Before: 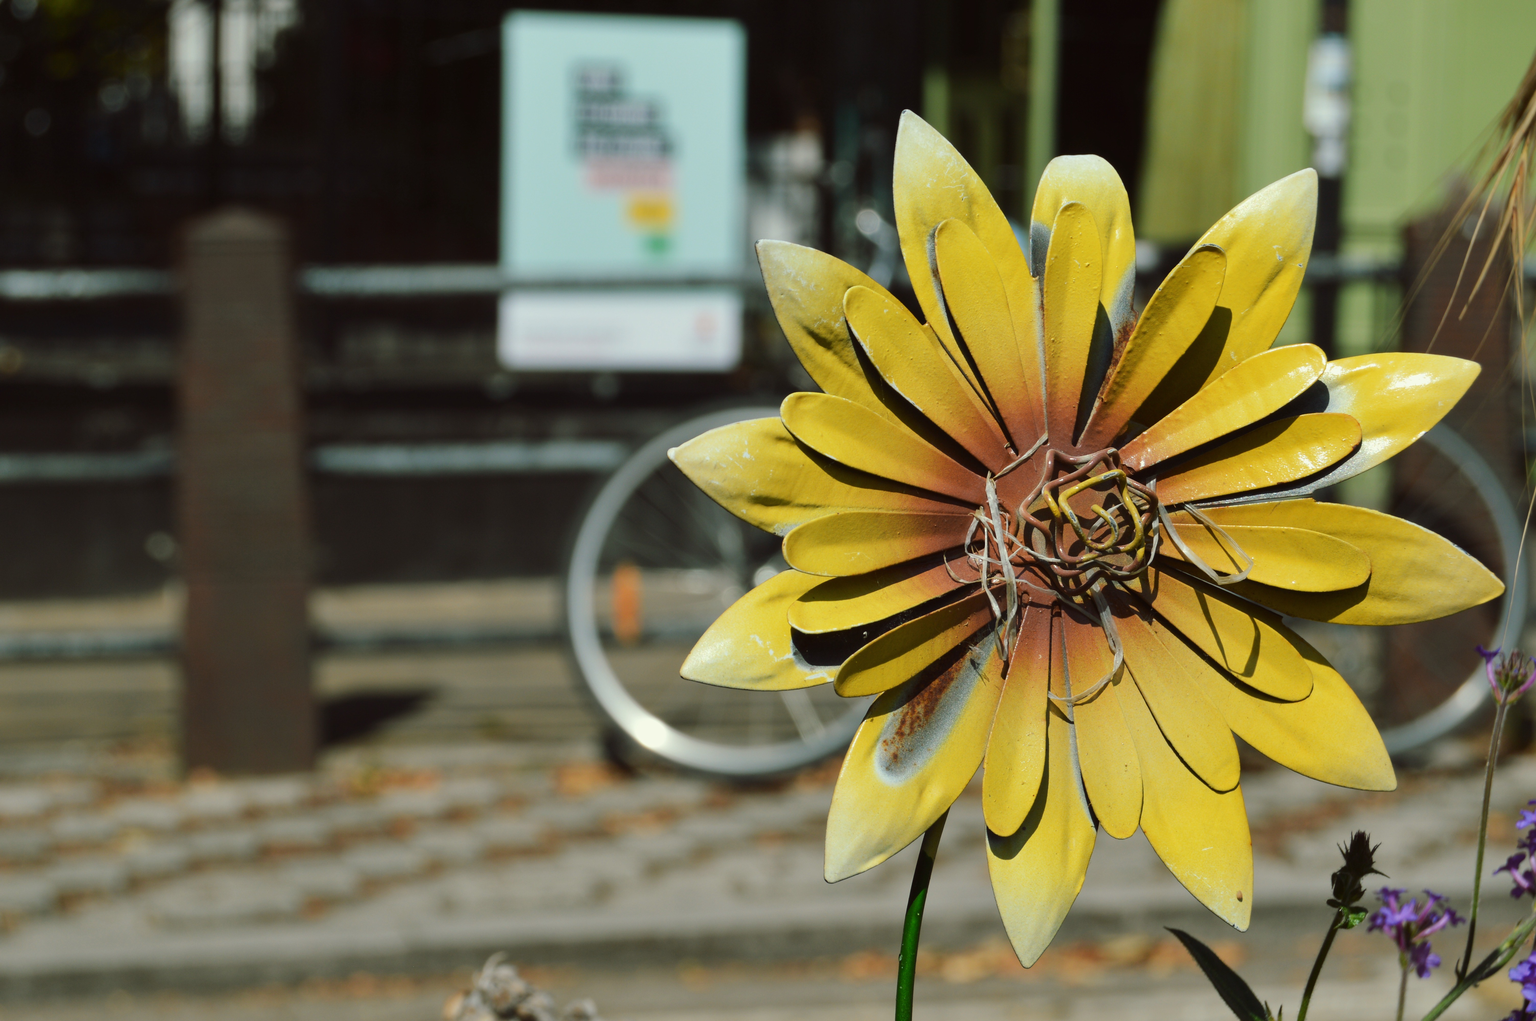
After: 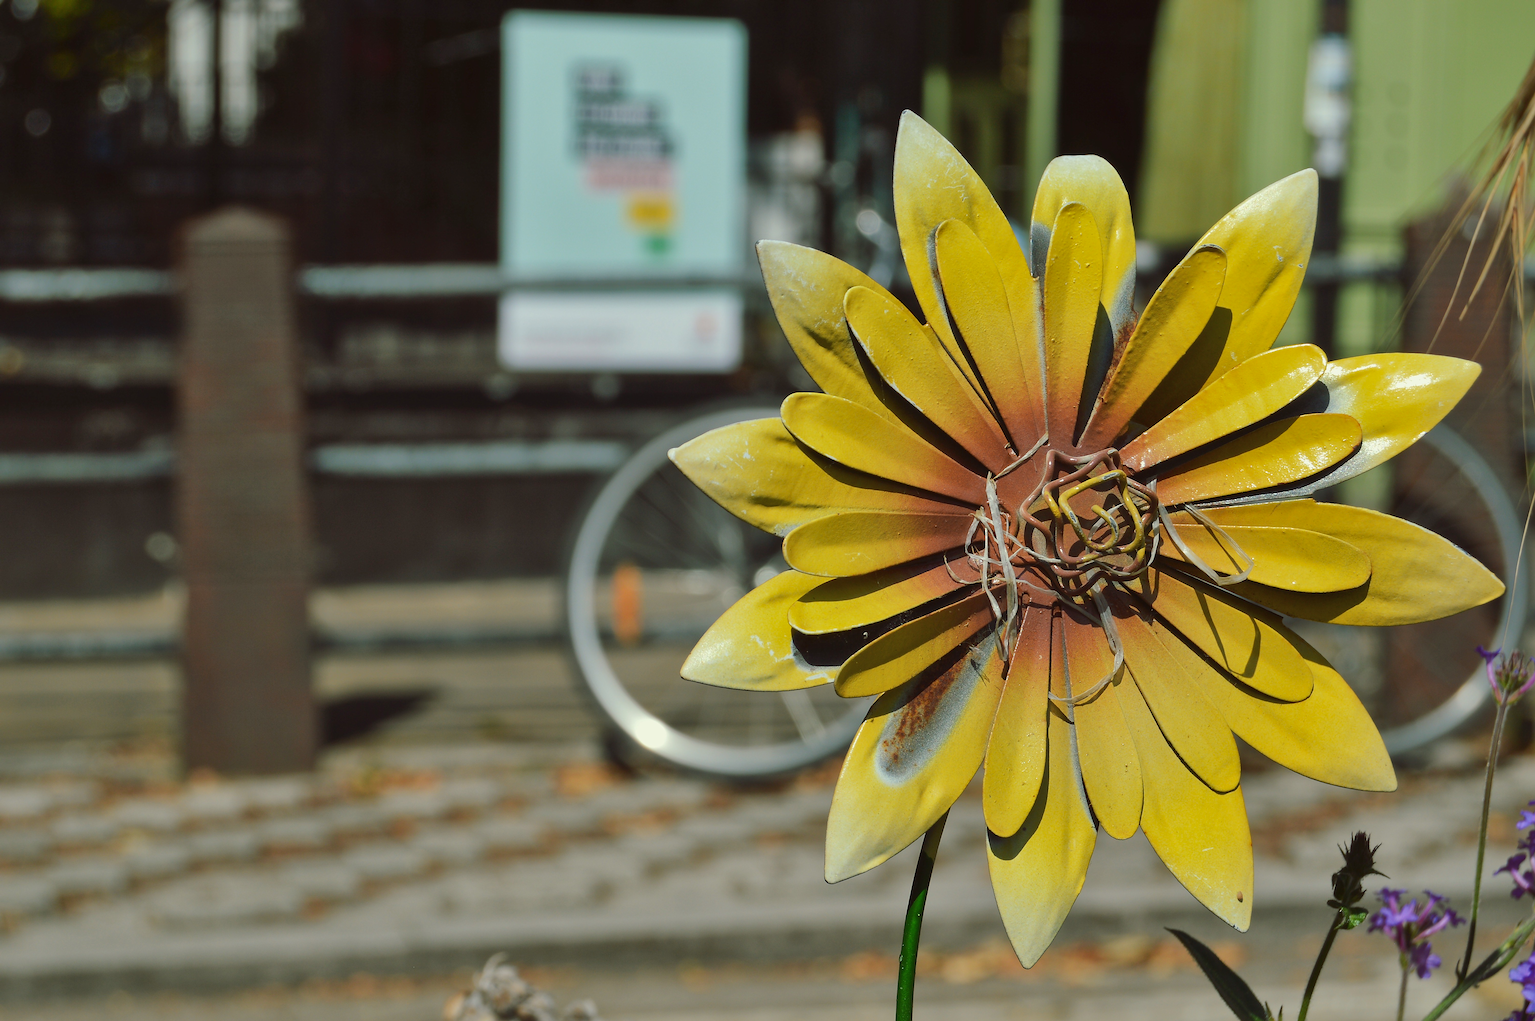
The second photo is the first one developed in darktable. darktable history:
sharpen: radius 1.4, amount 1.25, threshold 0.7
shadows and highlights: on, module defaults
